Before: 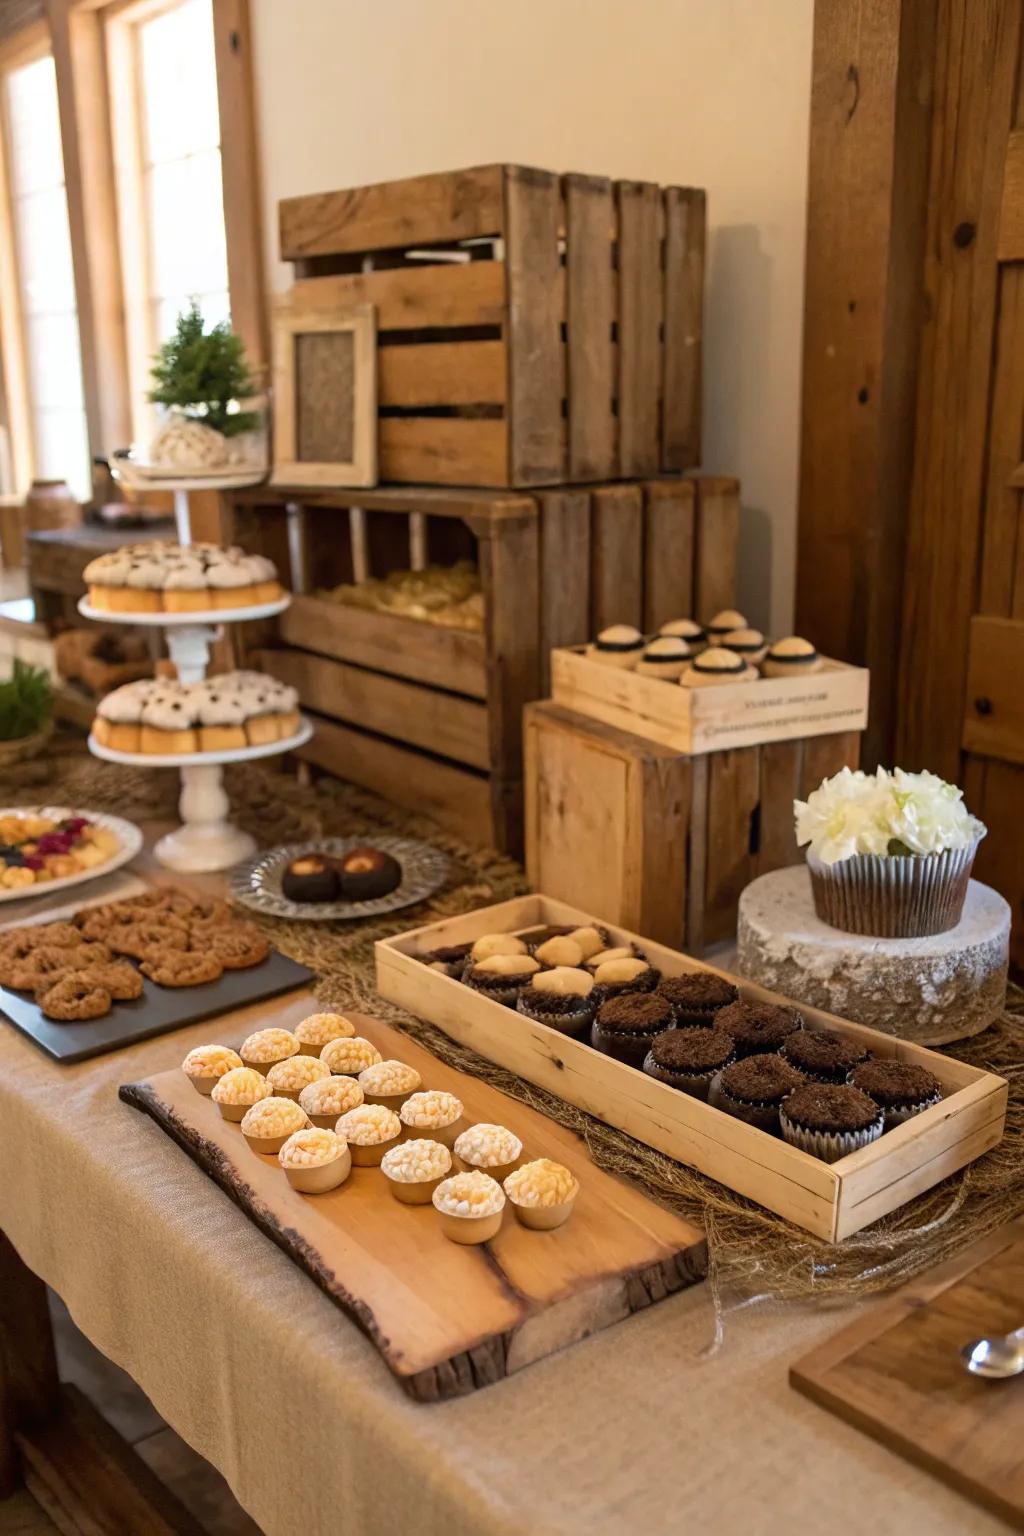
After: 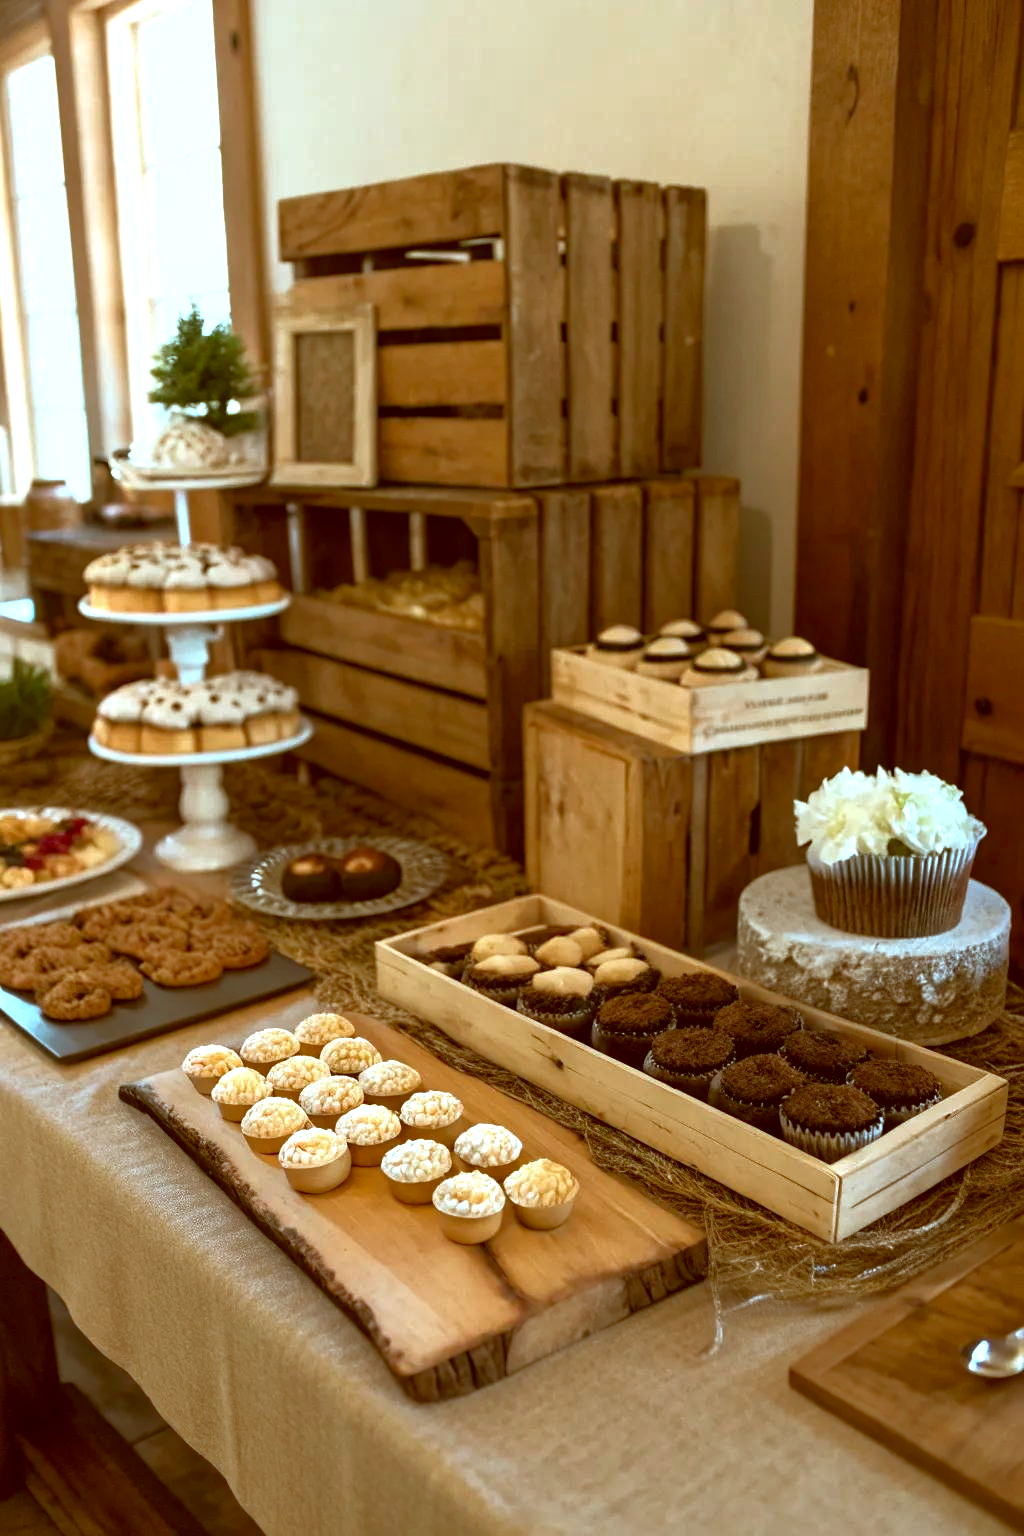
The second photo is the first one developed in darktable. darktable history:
tone equalizer: -8 EV 0 EV, -7 EV -0.003 EV, -6 EV 0.003 EV, -5 EV -0.065 EV, -4 EV -0.128 EV, -3 EV -0.181 EV, -2 EV 0.225 EV, -1 EV 0.721 EV, +0 EV 0.492 EV, edges refinement/feathering 500, mask exposure compensation -1.57 EV, preserve details no
color correction: highlights a* -14.47, highlights b* -16.31, shadows a* 10.16, shadows b* 29.16
